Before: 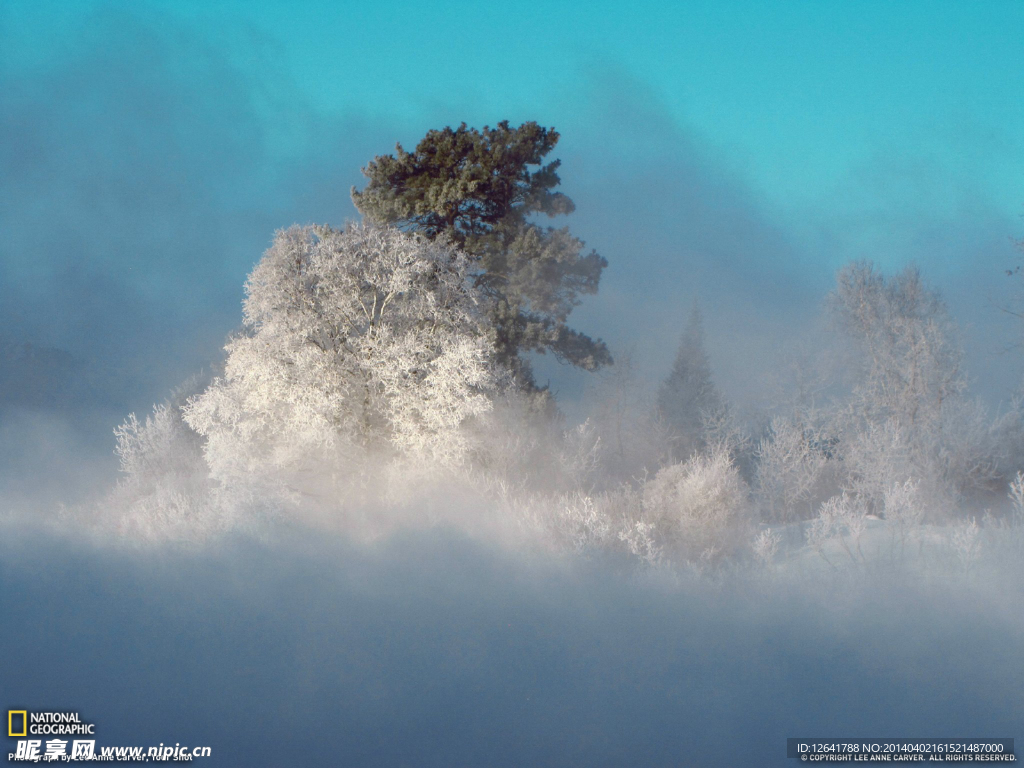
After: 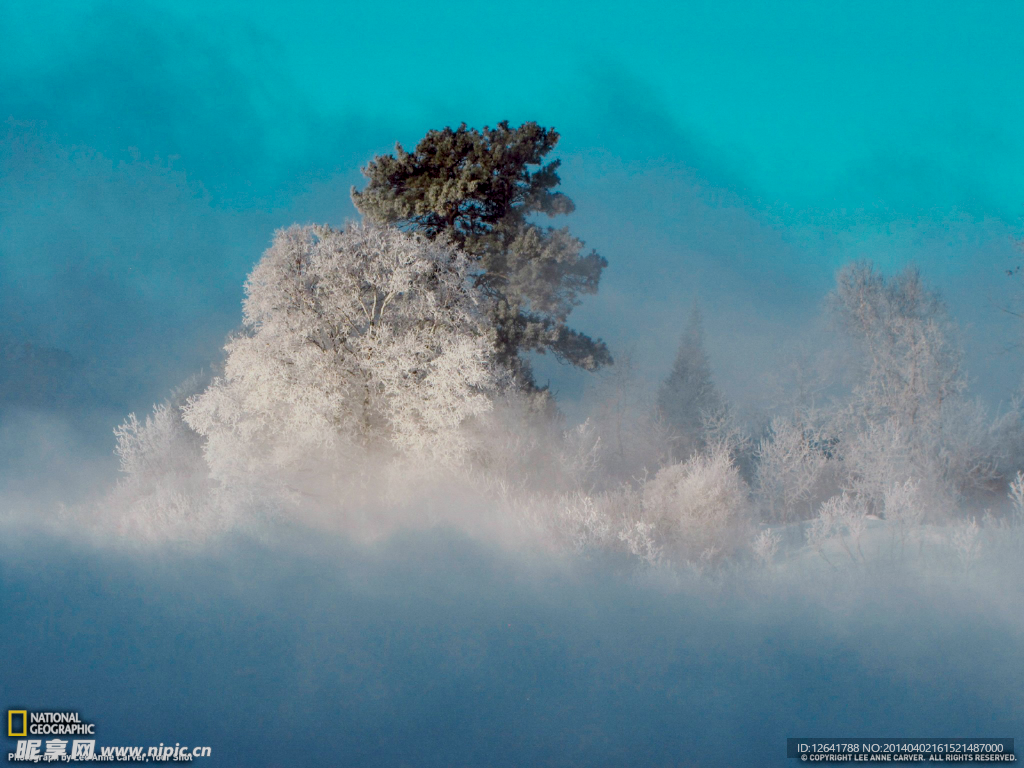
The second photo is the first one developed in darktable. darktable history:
filmic rgb: black relative exposure -8.5 EV, white relative exposure 5.56 EV, hardness 3.39, contrast 1.021
local contrast: on, module defaults
shadows and highlights: low approximation 0.01, soften with gaussian
